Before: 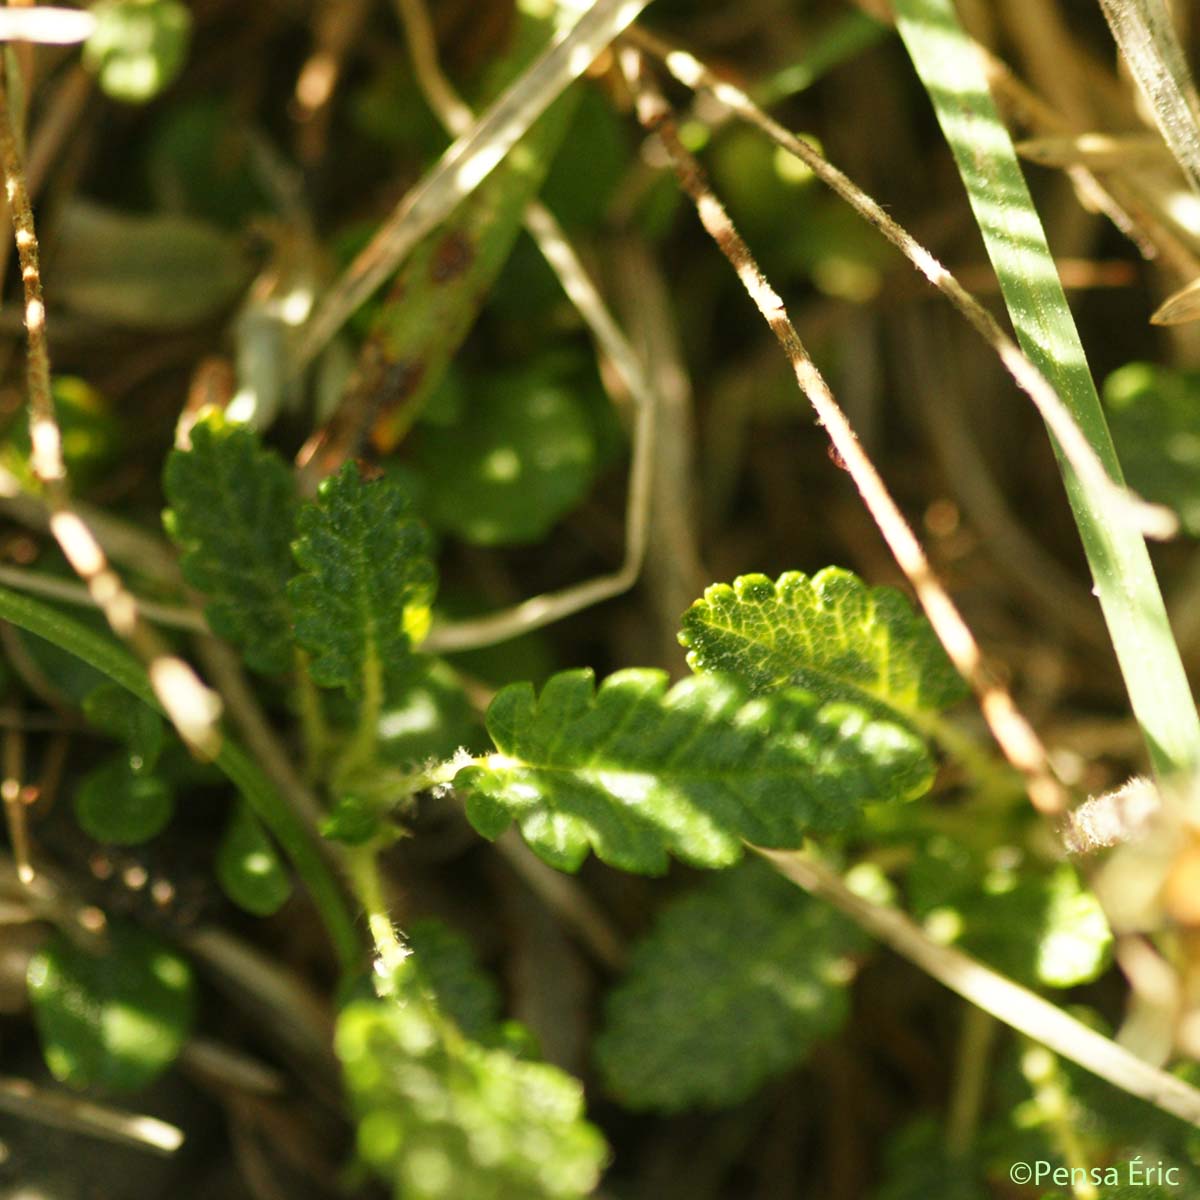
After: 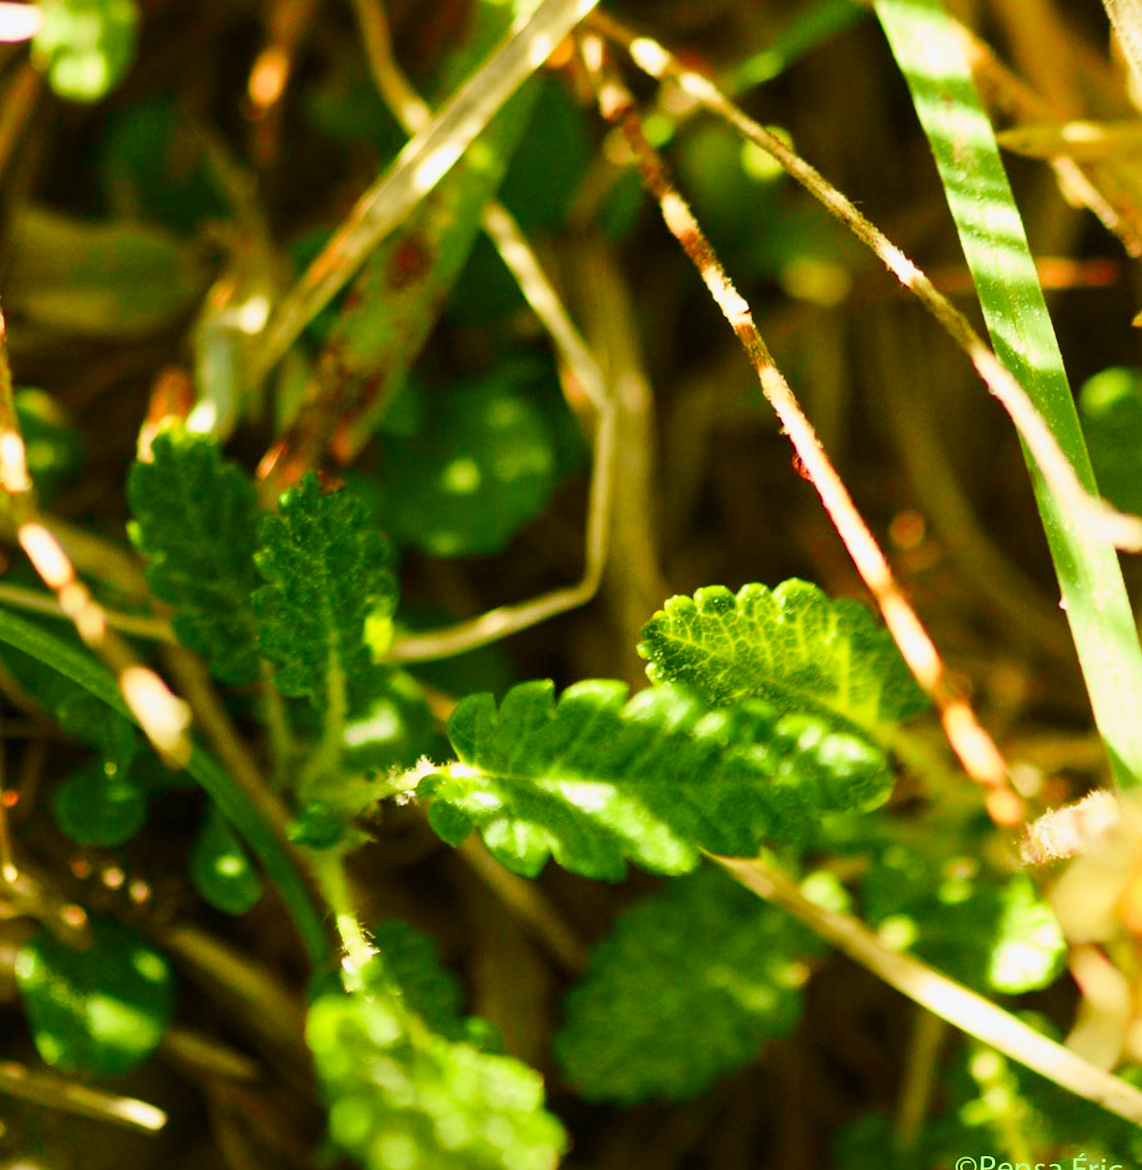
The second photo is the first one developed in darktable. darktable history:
exposure: exposure -0.072 EV, compensate highlight preservation false
tone curve: curves: ch0 [(0, 0) (0.071, 0.047) (0.266, 0.26) (0.491, 0.552) (0.753, 0.818) (1, 0.983)]; ch1 [(0, 0) (0.346, 0.307) (0.408, 0.369) (0.463, 0.443) (0.482, 0.493) (0.502, 0.5) (0.517, 0.518) (0.546, 0.576) (0.588, 0.643) (0.651, 0.709) (1, 1)]; ch2 [(0, 0) (0.346, 0.34) (0.434, 0.46) (0.485, 0.494) (0.5, 0.494) (0.517, 0.503) (0.535, 0.545) (0.583, 0.624) (0.625, 0.678) (1, 1)], color space Lab, independent channels, preserve colors none
color balance rgb: perceptual saturation grading › global saturation 35%, perceptual saturation grading › highlights -30%, perceptual saturation grading › shadows 35%, perceptual brilliance grading › global brilliance 3%, perceptual brilliance grading › highlights -3%, perceptual brilliance grading › shadows 3%
rotate and perspective: rotation 0.074°, lens shift (vertical) 0.096, lens shift (horizontal) -0.041, crop left 0.043, crop right 0.952, crop top 0.024, crop bottom 0.979
